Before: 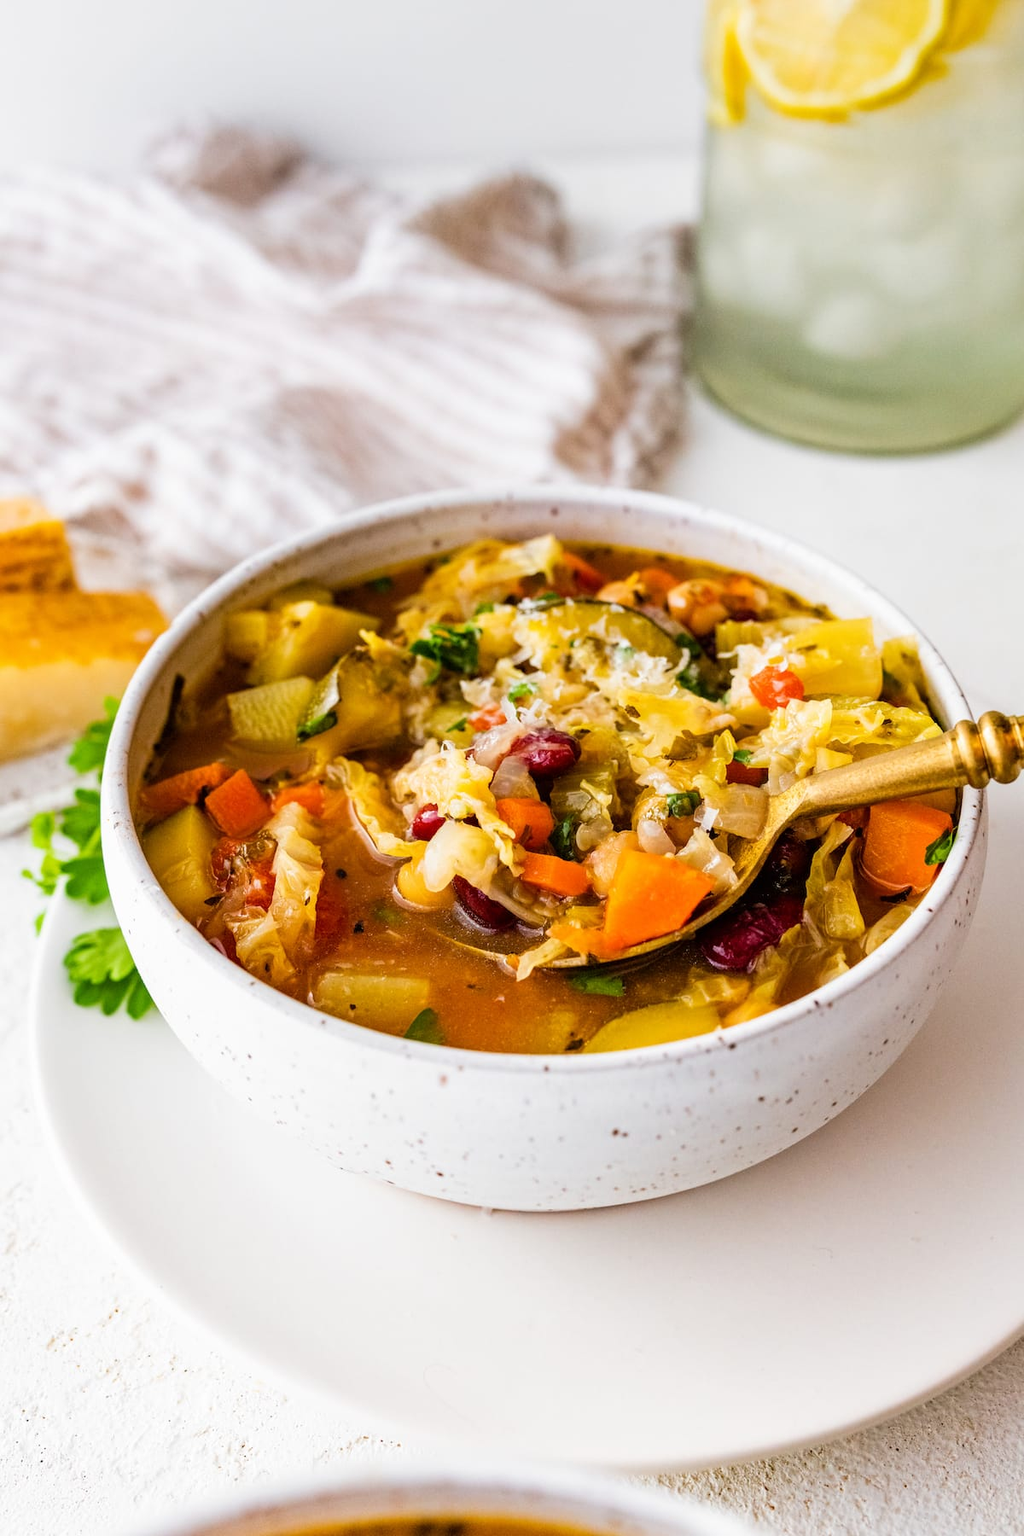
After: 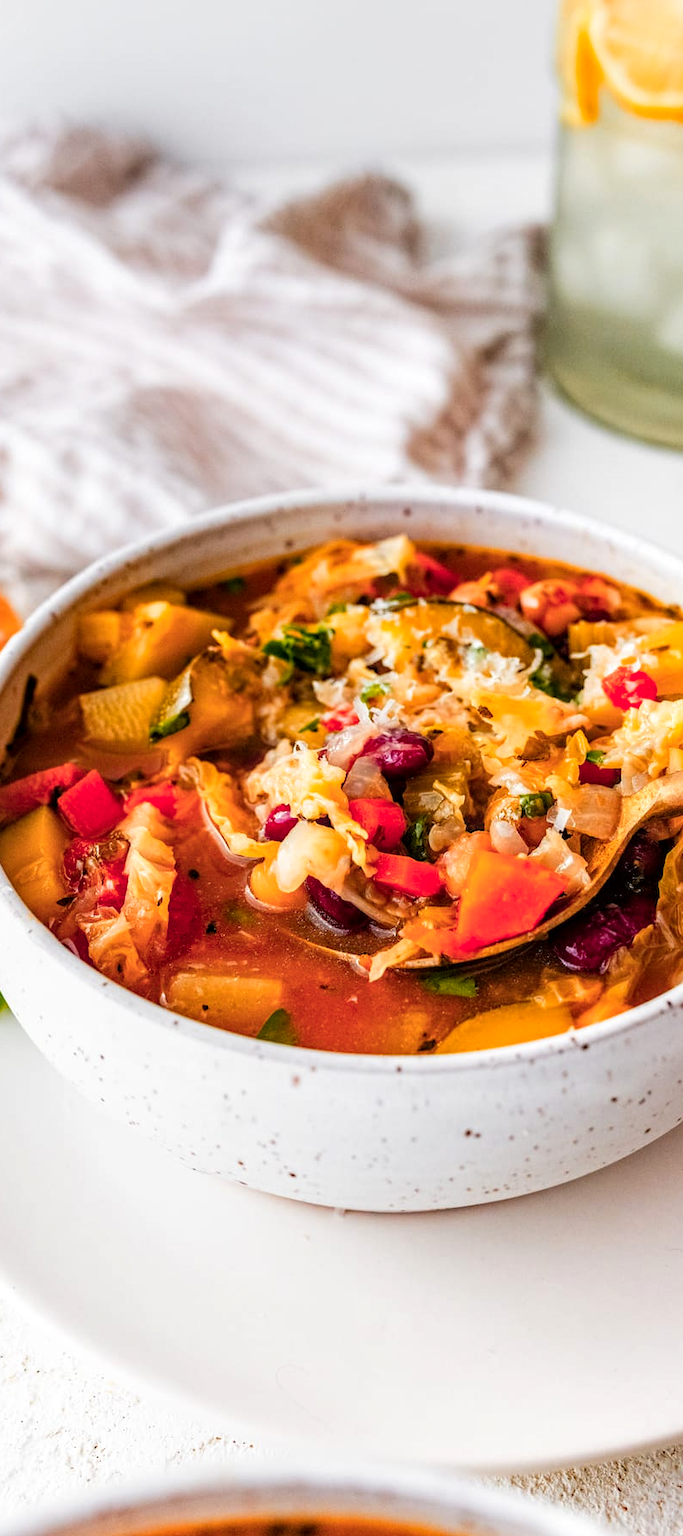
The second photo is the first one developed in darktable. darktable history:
sharpen: radius 5.359, amount 0.317, threshold 26.22
crop and rotate: left 14.433%, right 18.885%
color zones: curves: ch1 [(0.239, 0.552) (0.75, 0.5)]; ch2 [(0.25, 0.462) (0.749, 0.457)], mix 40.3%
local contrast: on, module defaults
